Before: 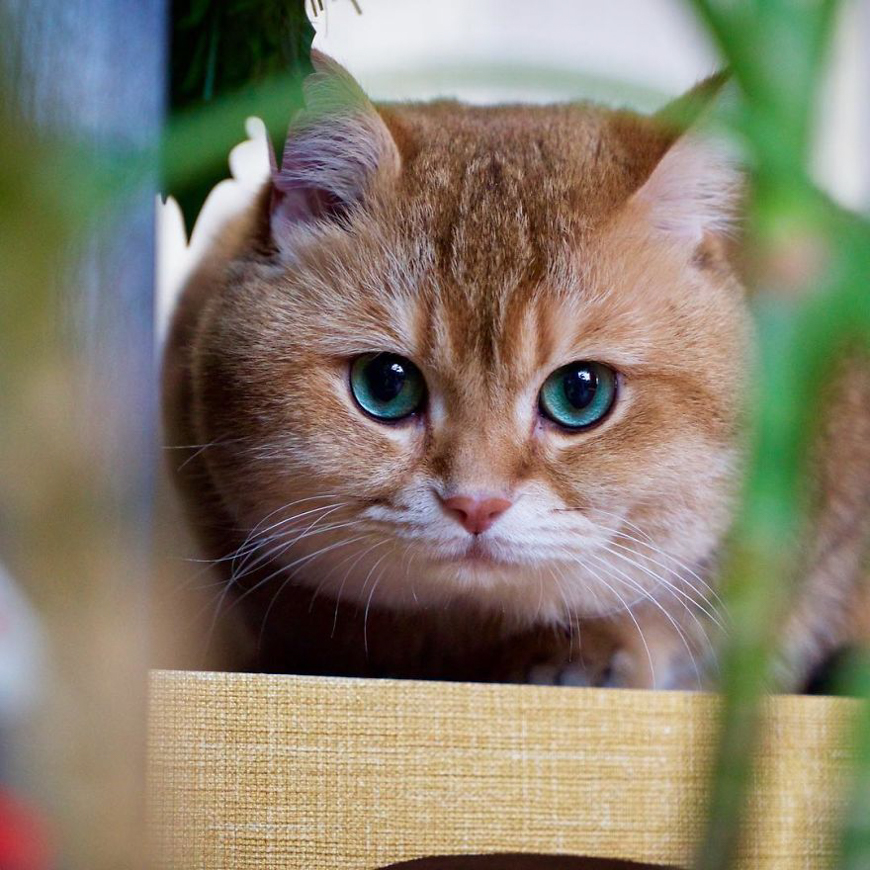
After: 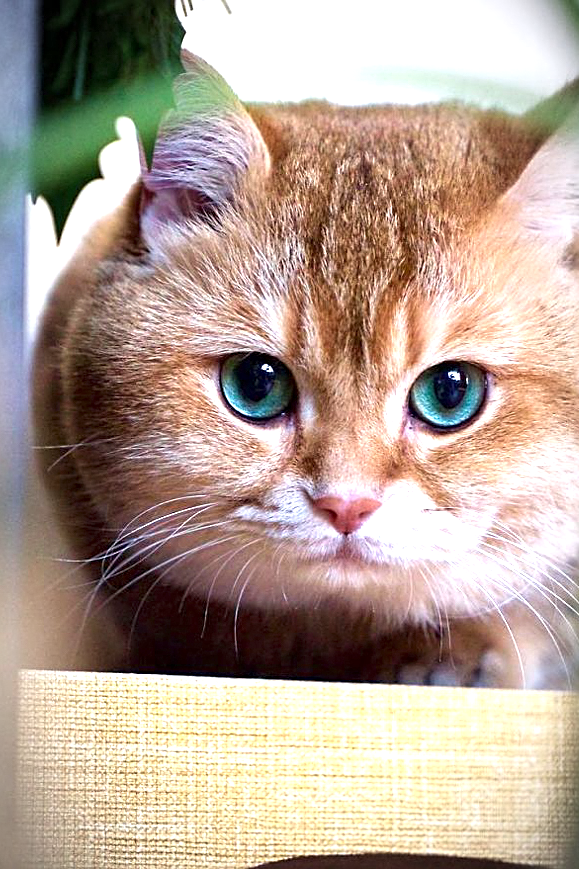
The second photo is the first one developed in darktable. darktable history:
crop and rotate: left 15.055%, right 18.278%
sharpen: on, module defaults
local contrast: highlights 100%, shadows 100%, detail 120%, midtone range 0.2
exposure: black level correction 0, exposure 1.2 EV, compensate highlight preservation false
vignetting: automatic ratio true
